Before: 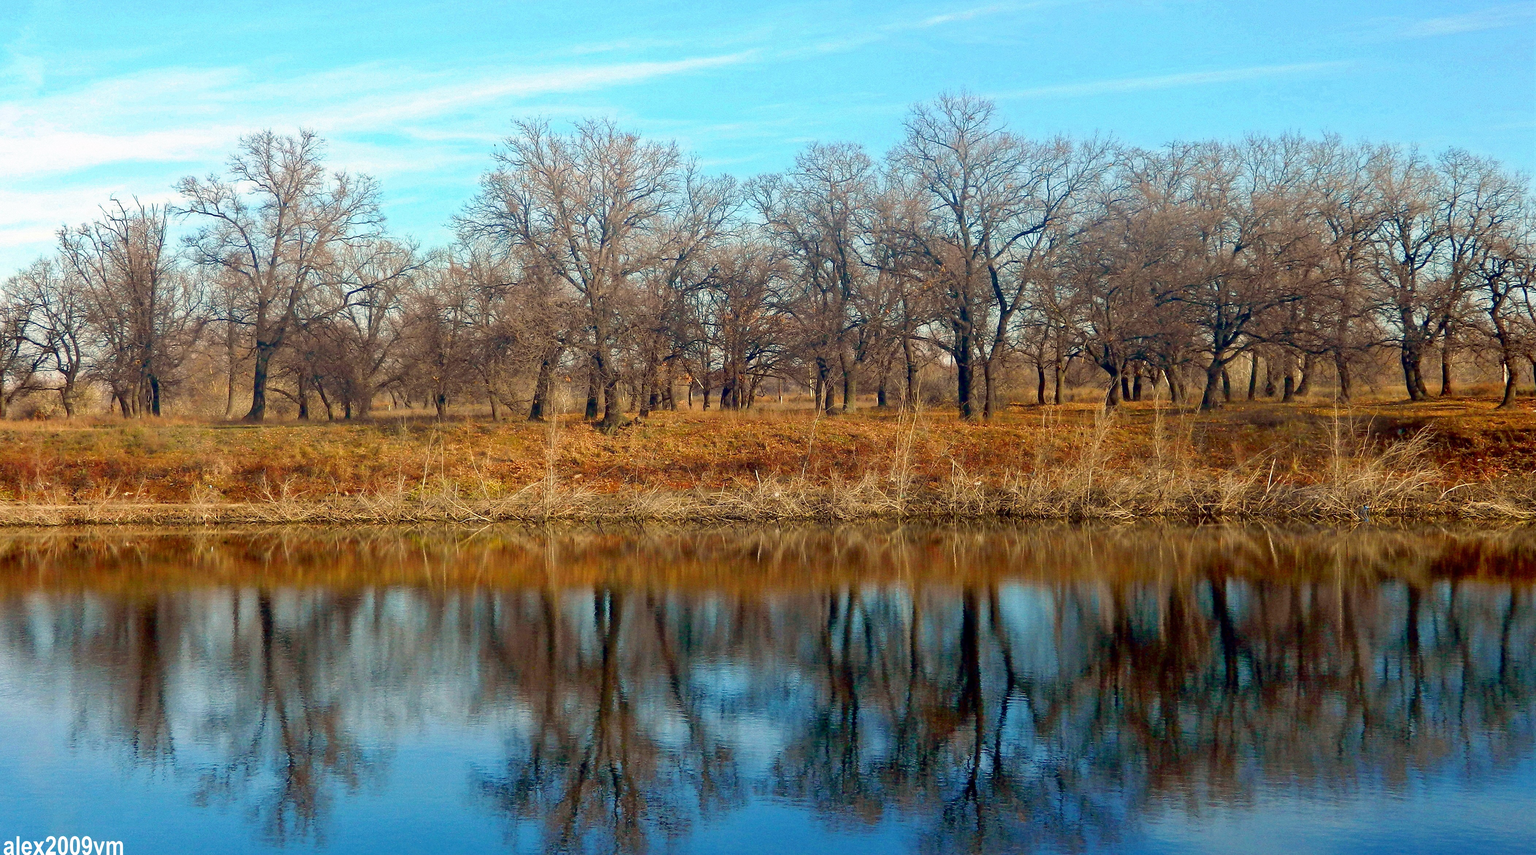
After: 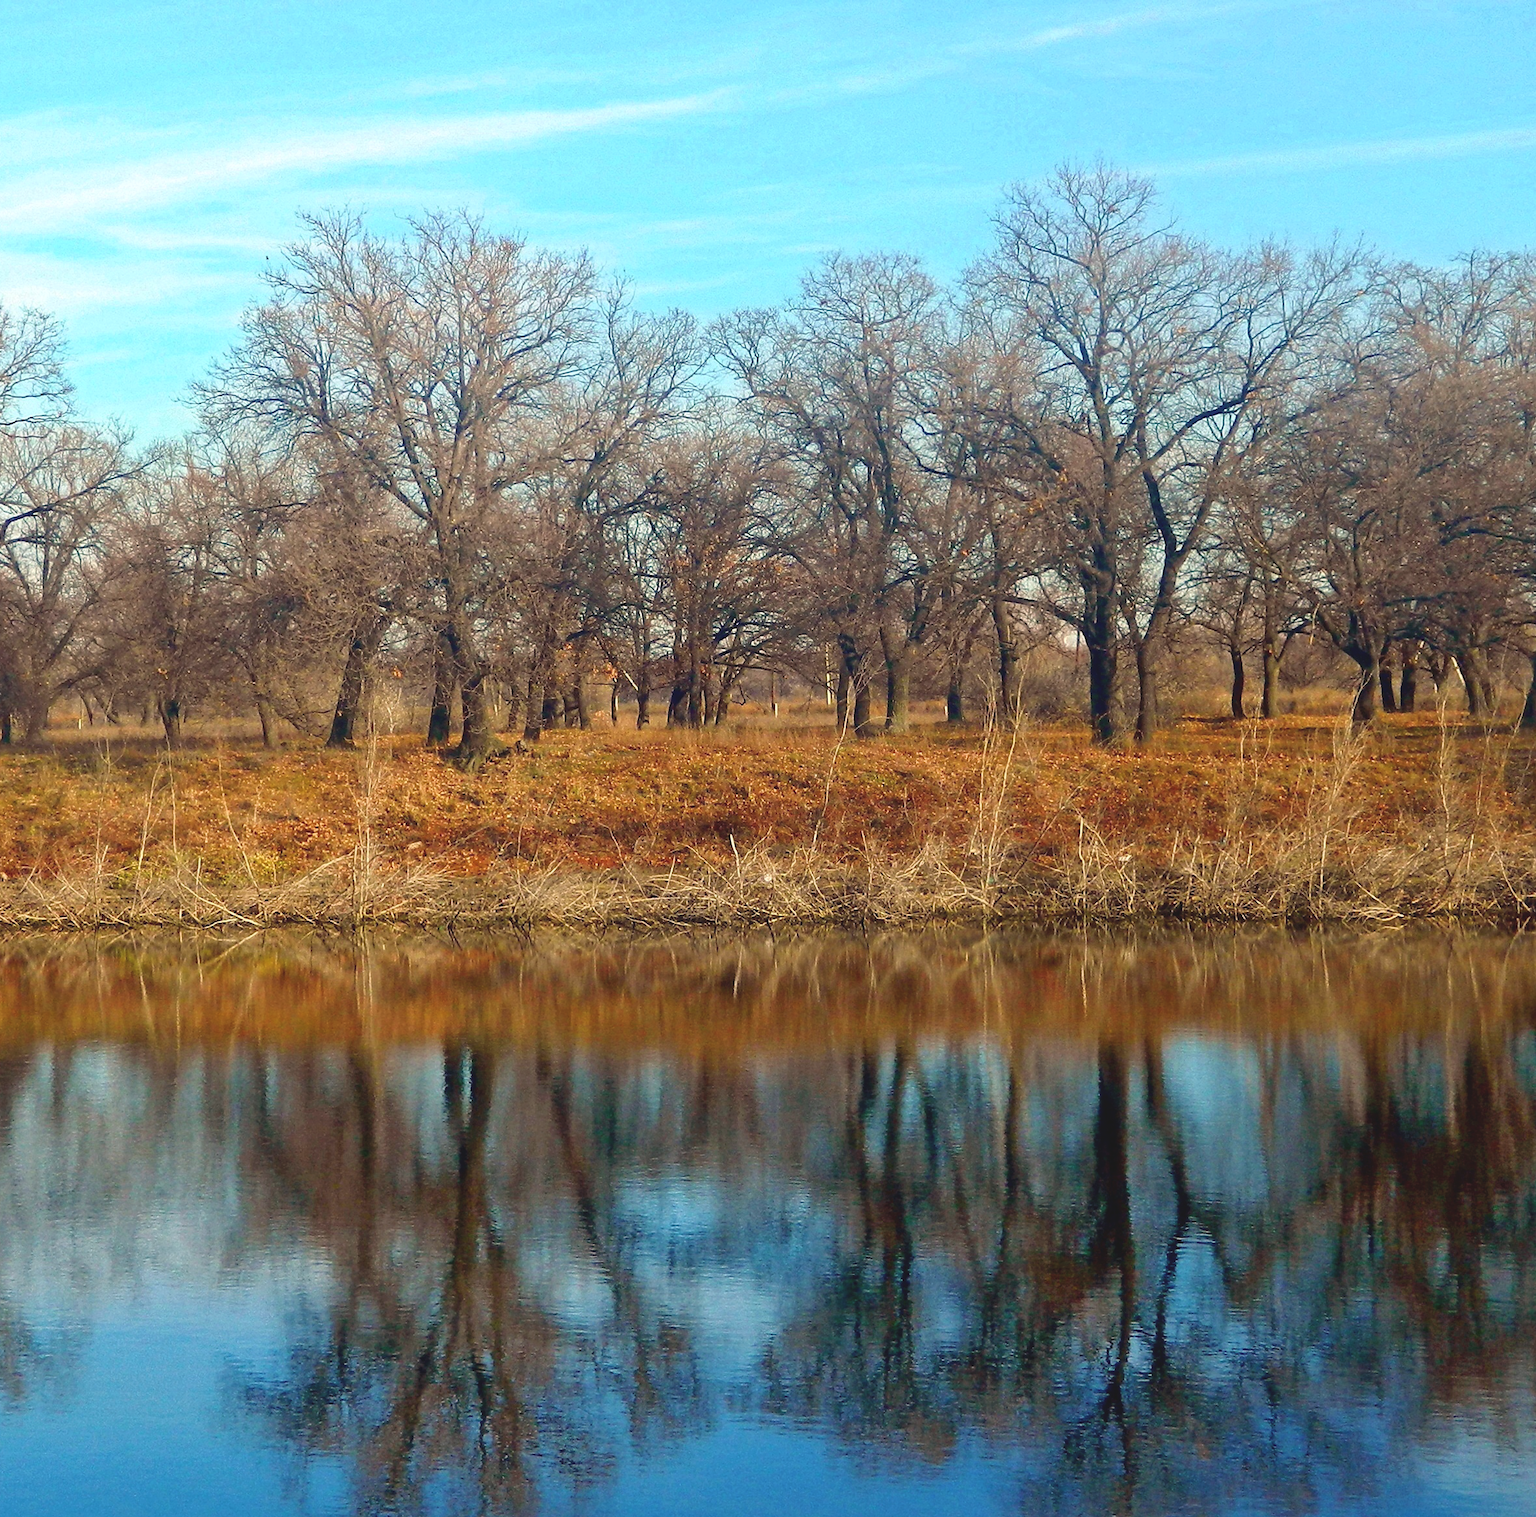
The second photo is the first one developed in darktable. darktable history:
crop and rotate: left 22.43%, right 21.234%
exposure: black level correction -0.009, exposure 0.067 EV, compensate highlight preservation false
